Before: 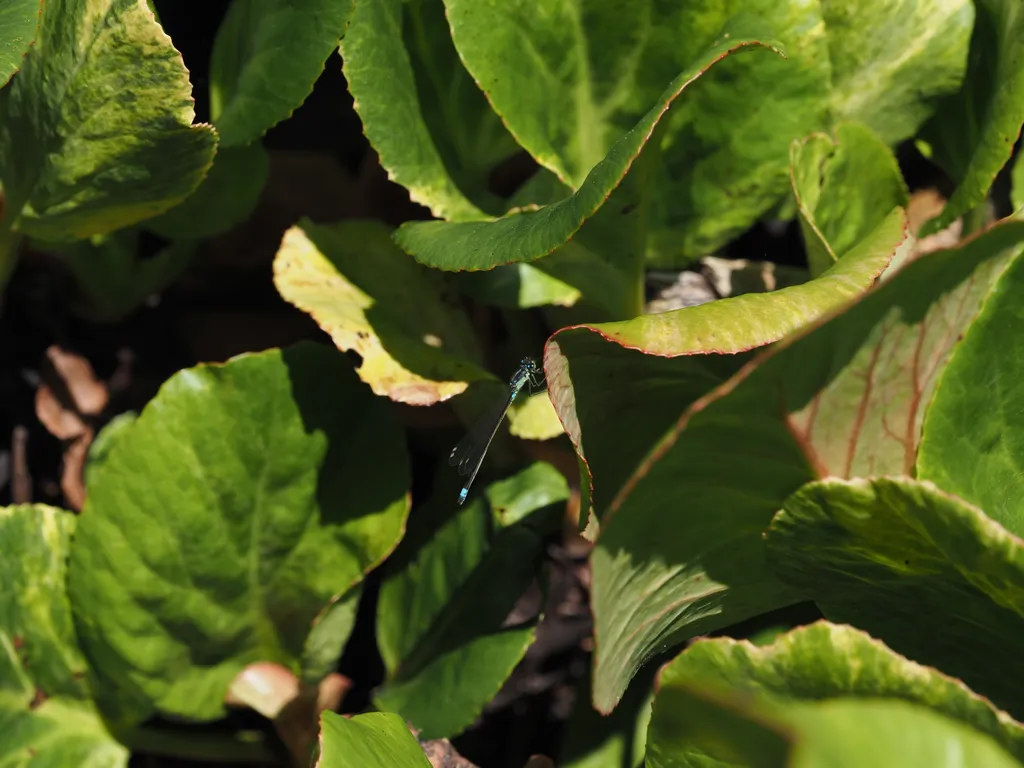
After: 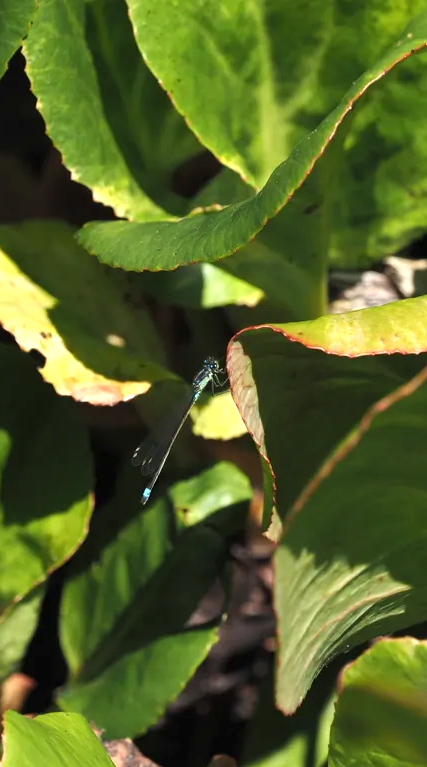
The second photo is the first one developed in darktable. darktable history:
crop: left 31.002%, right 27.241%
exposure: black level correction 0, exposure 0.7 EV, compensate highlight preservation false
